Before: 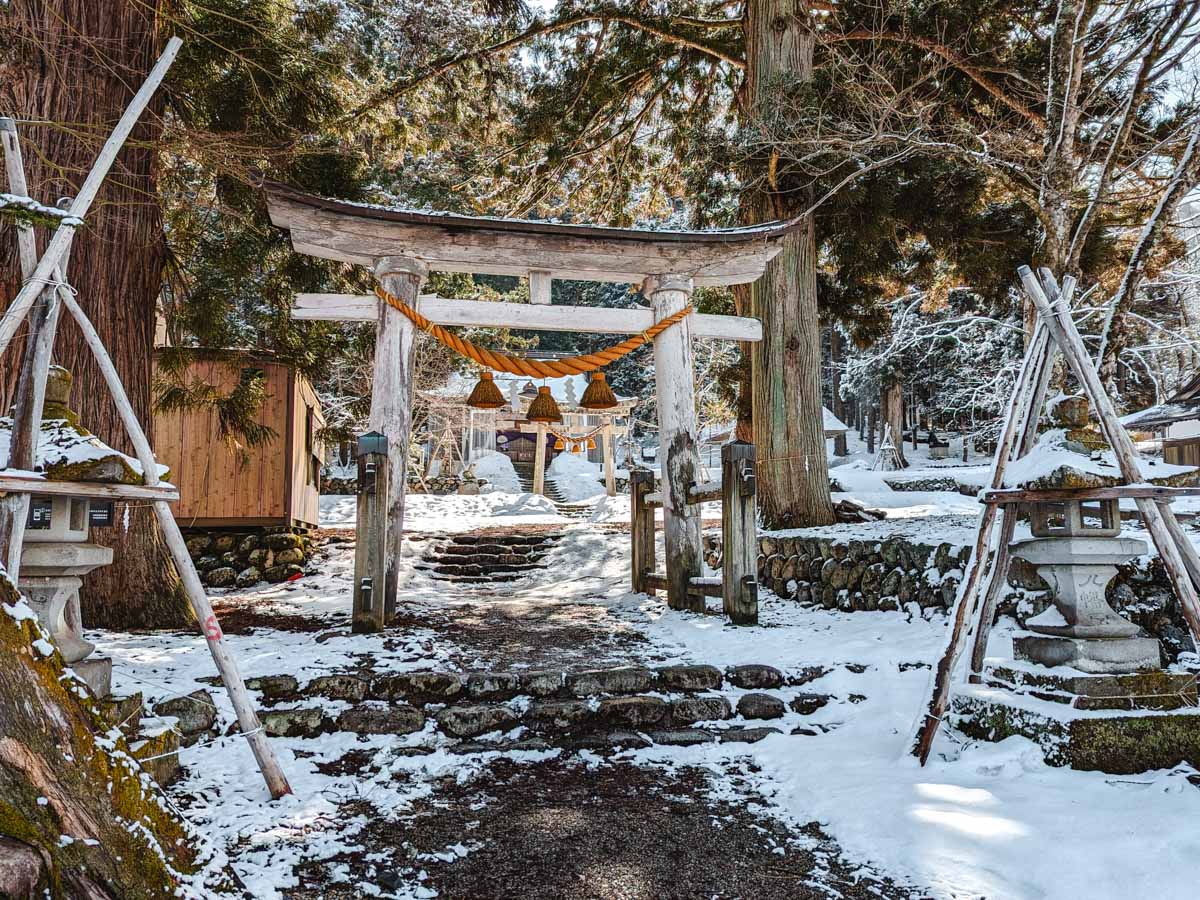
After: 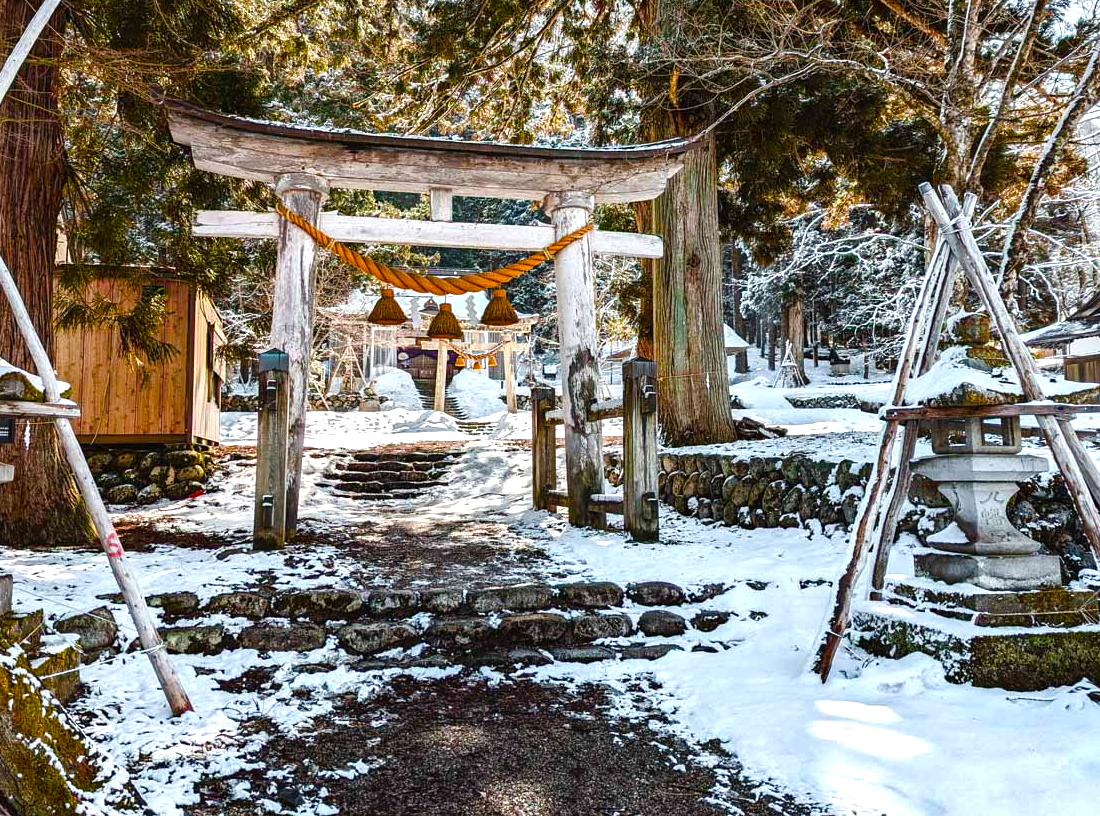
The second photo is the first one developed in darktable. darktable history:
color balance rgb: perceptual saturation grading › mid-tones 6.33%, perceptual saturation grading › shadows 72.44%, perceptual brilliance grading › highlights 11.59%, contrast 5.05%
crop and rotate: left 8.262%, top 9.226%
